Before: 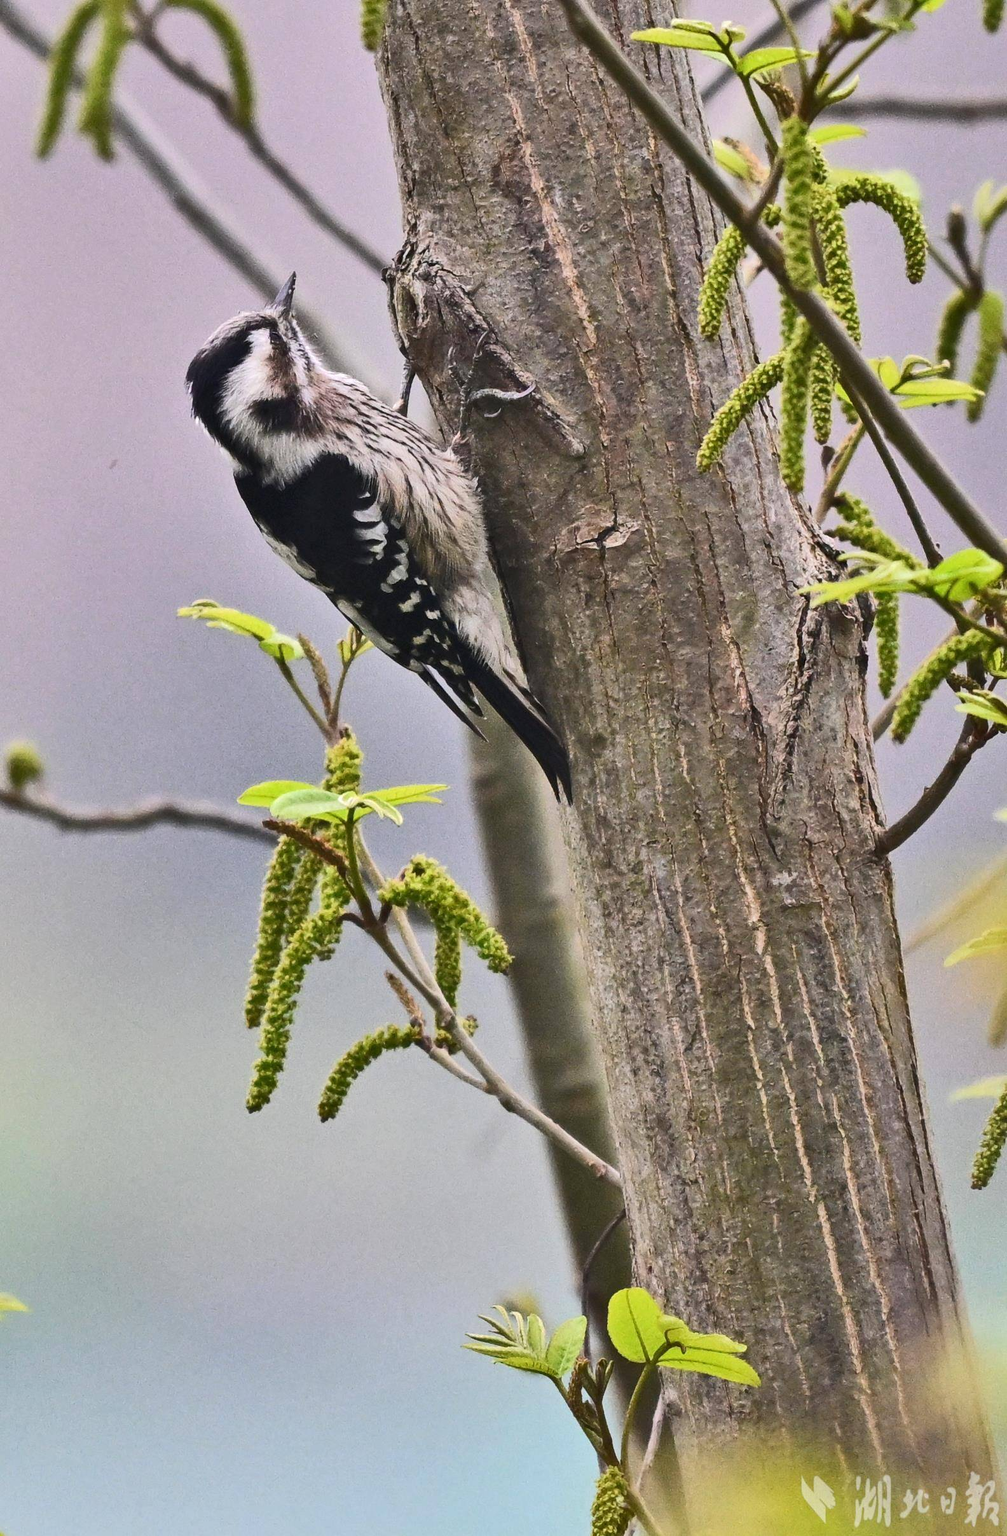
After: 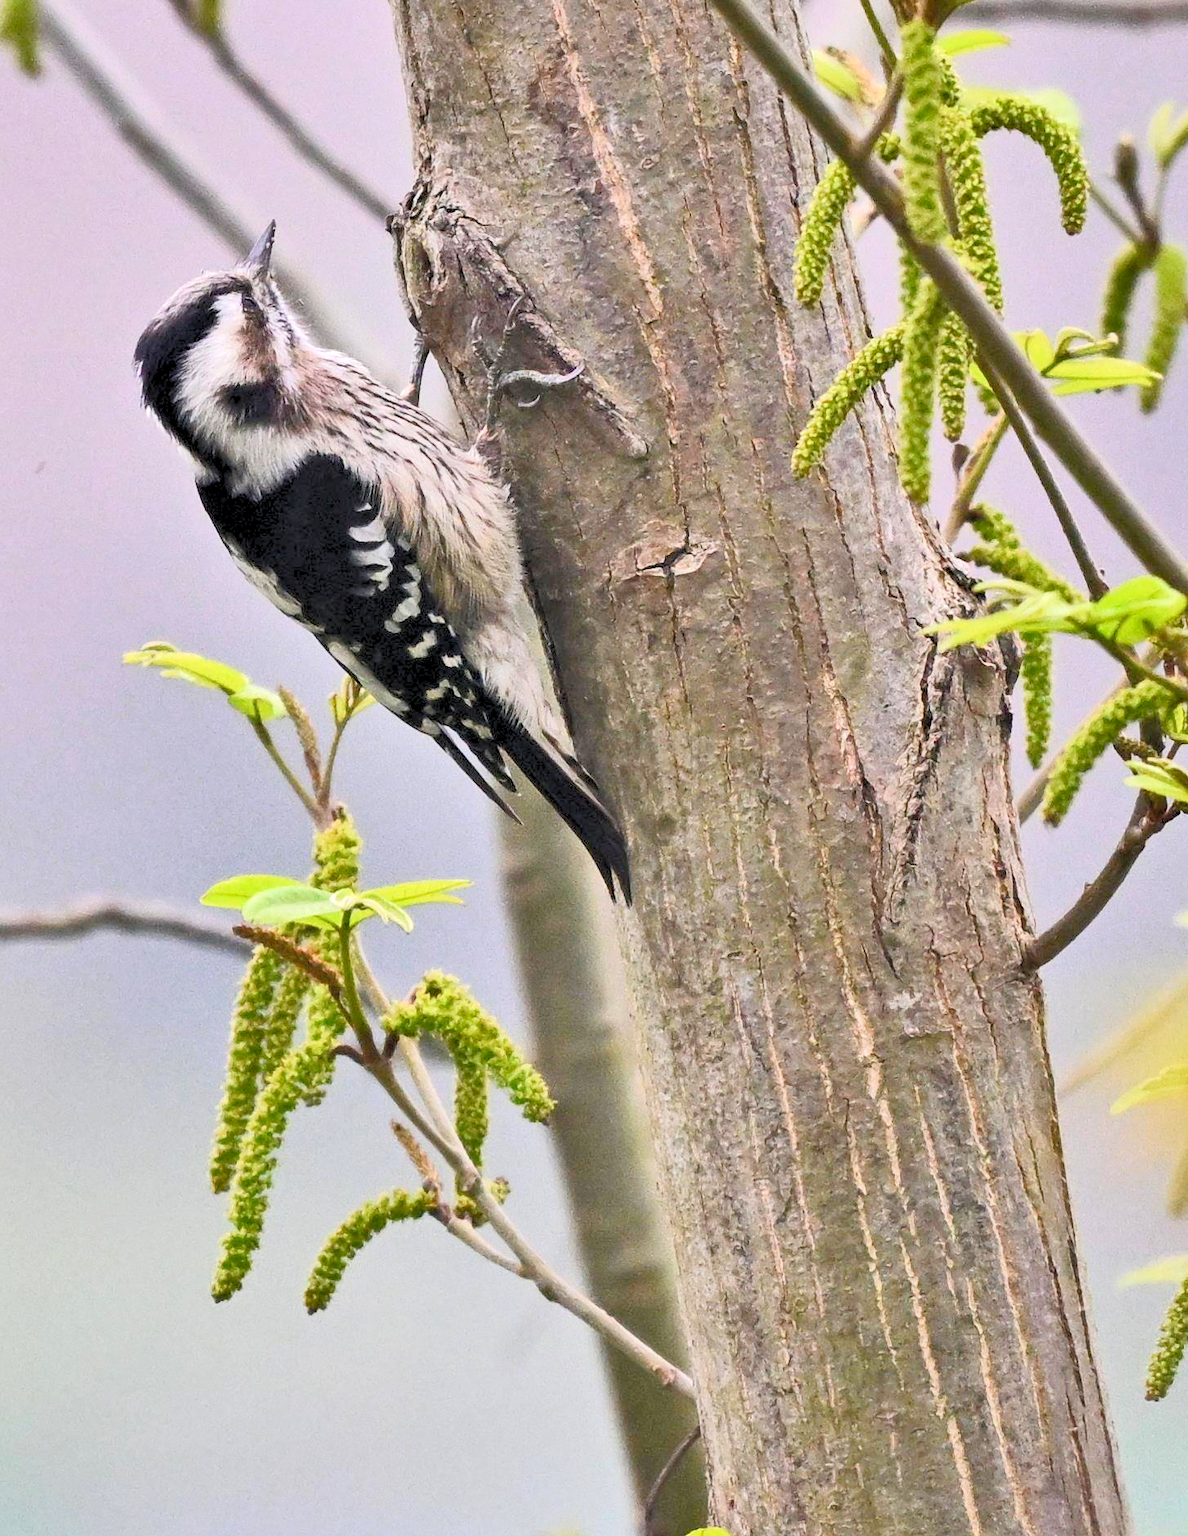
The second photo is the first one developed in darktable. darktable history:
levels: levels [0.072, 0.414, 0.976]
crop: left 8.155%, top 6.611%, bottom 15.385%
